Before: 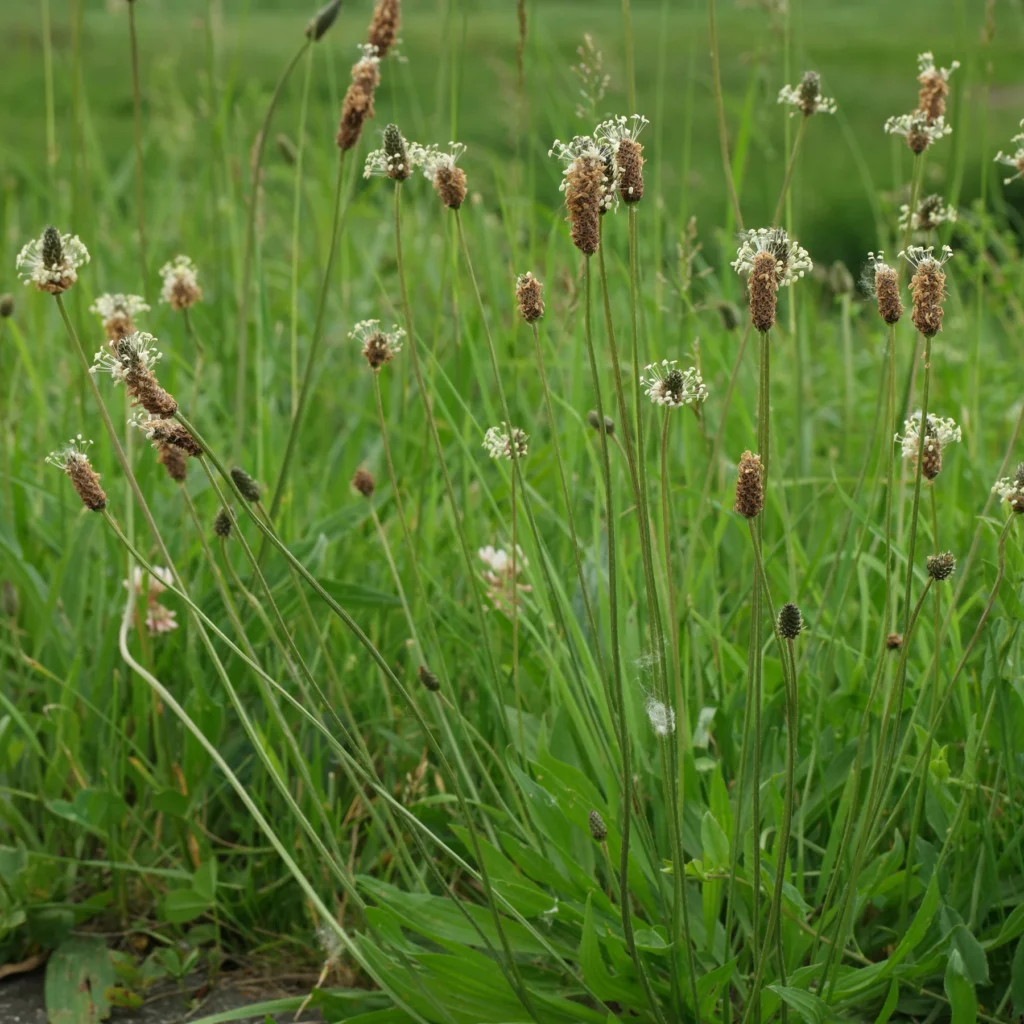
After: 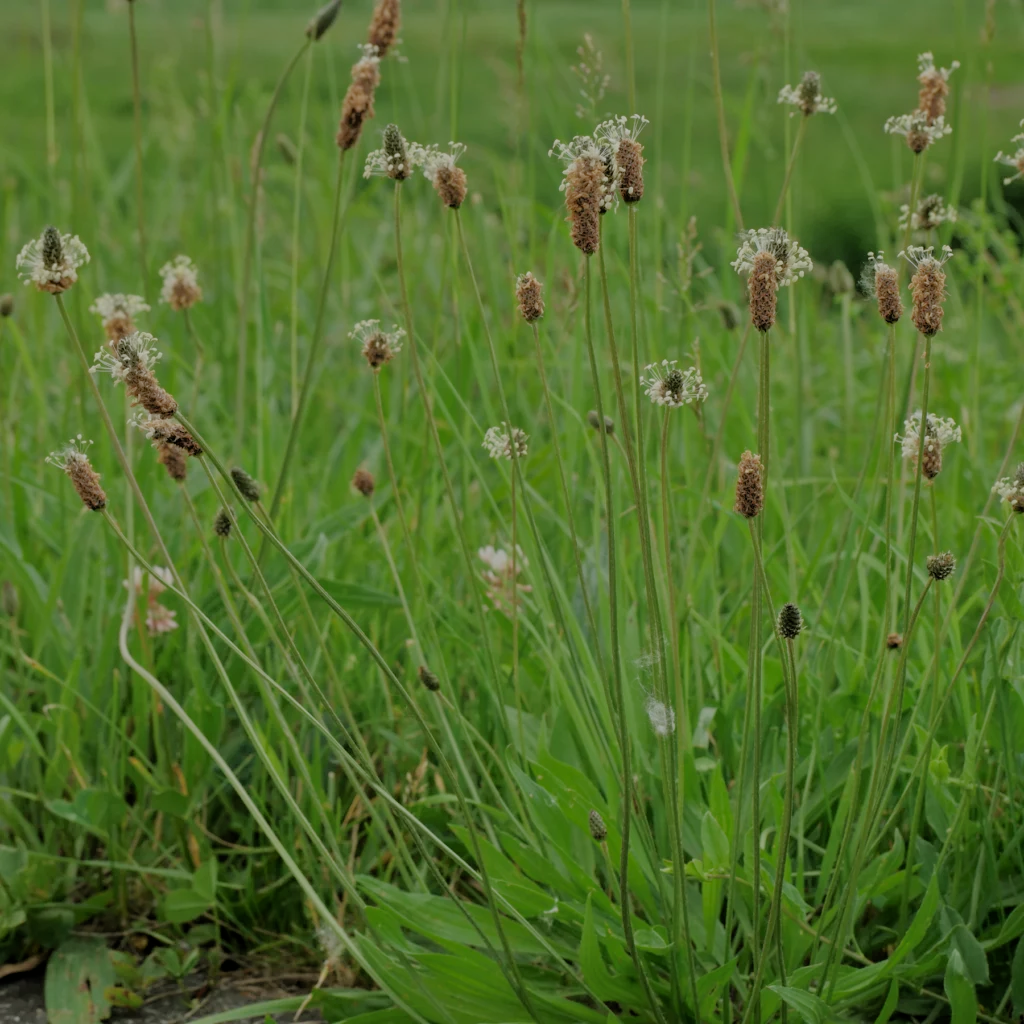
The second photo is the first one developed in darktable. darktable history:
exposure: black level correction 0.001, exposure 1.646 EV, compensate exposure bias true, compensate highlight preservation false
tone equalizer: -8 EV -2 EV, -7 EV -2 EV, -6 EV -2 EV, -5 EV -2 EV, -4 EV -2 EV, -3 EV -2 EV, -2 EV -2 EV, -1 EV -1.63 EV, +0 EV -2 EV
color balance: on, module defaults
filmic rgb: black relative exposure -6.59 EV, white relative exposure 4.71 EV, hardness 3.13, contrast 0.805
